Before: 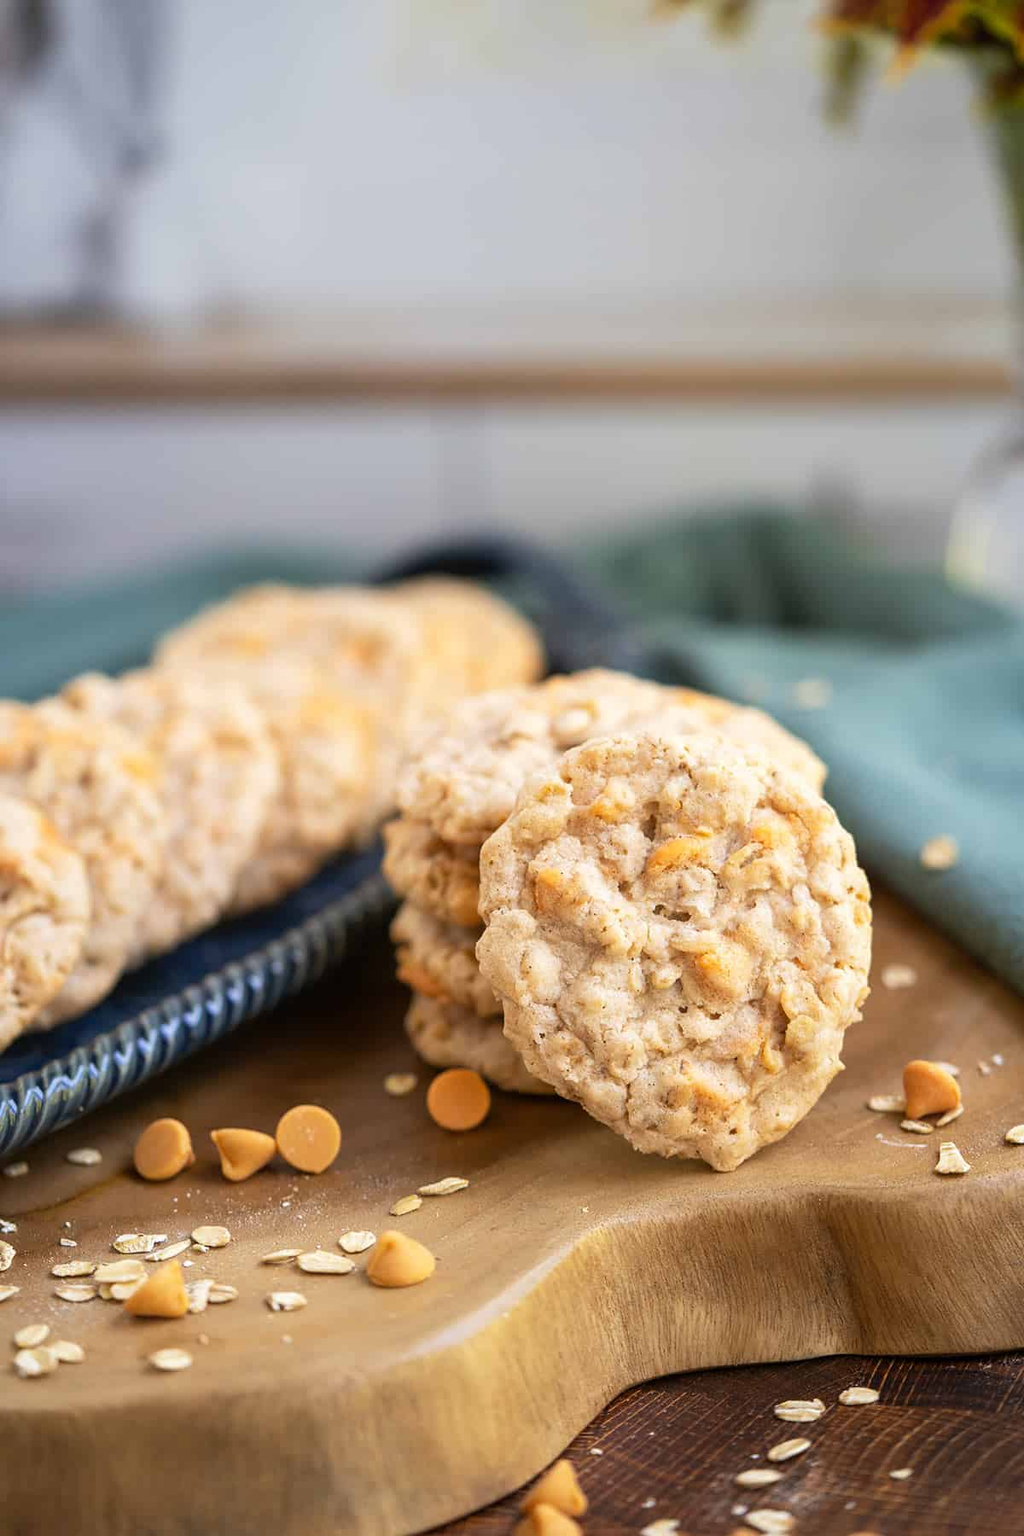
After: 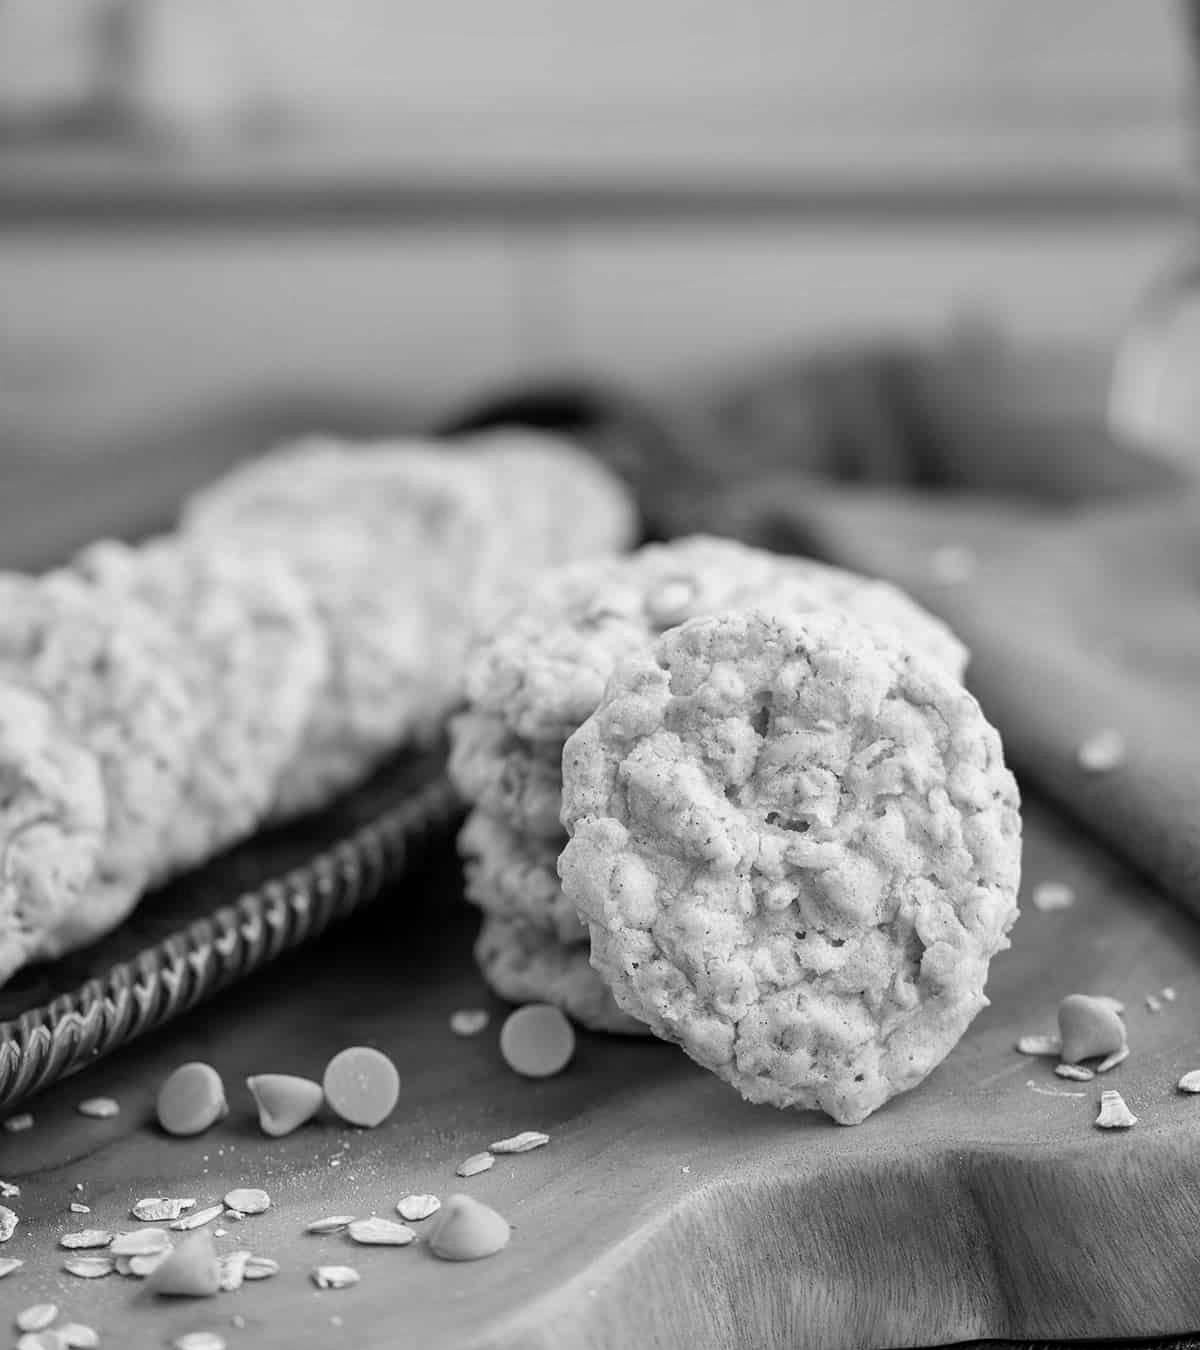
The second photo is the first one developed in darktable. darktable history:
crop: top 13.819%, bottom 11.169%
color balance: mode lift, gamma, gain (sRGB), lift [0.97, 1, 1, 1], gamma [1.03, 1, 1, 1]
shadows and highlights: shadows -20, white point adjustment -2, highlights -35
monochrome: on, module defaults
